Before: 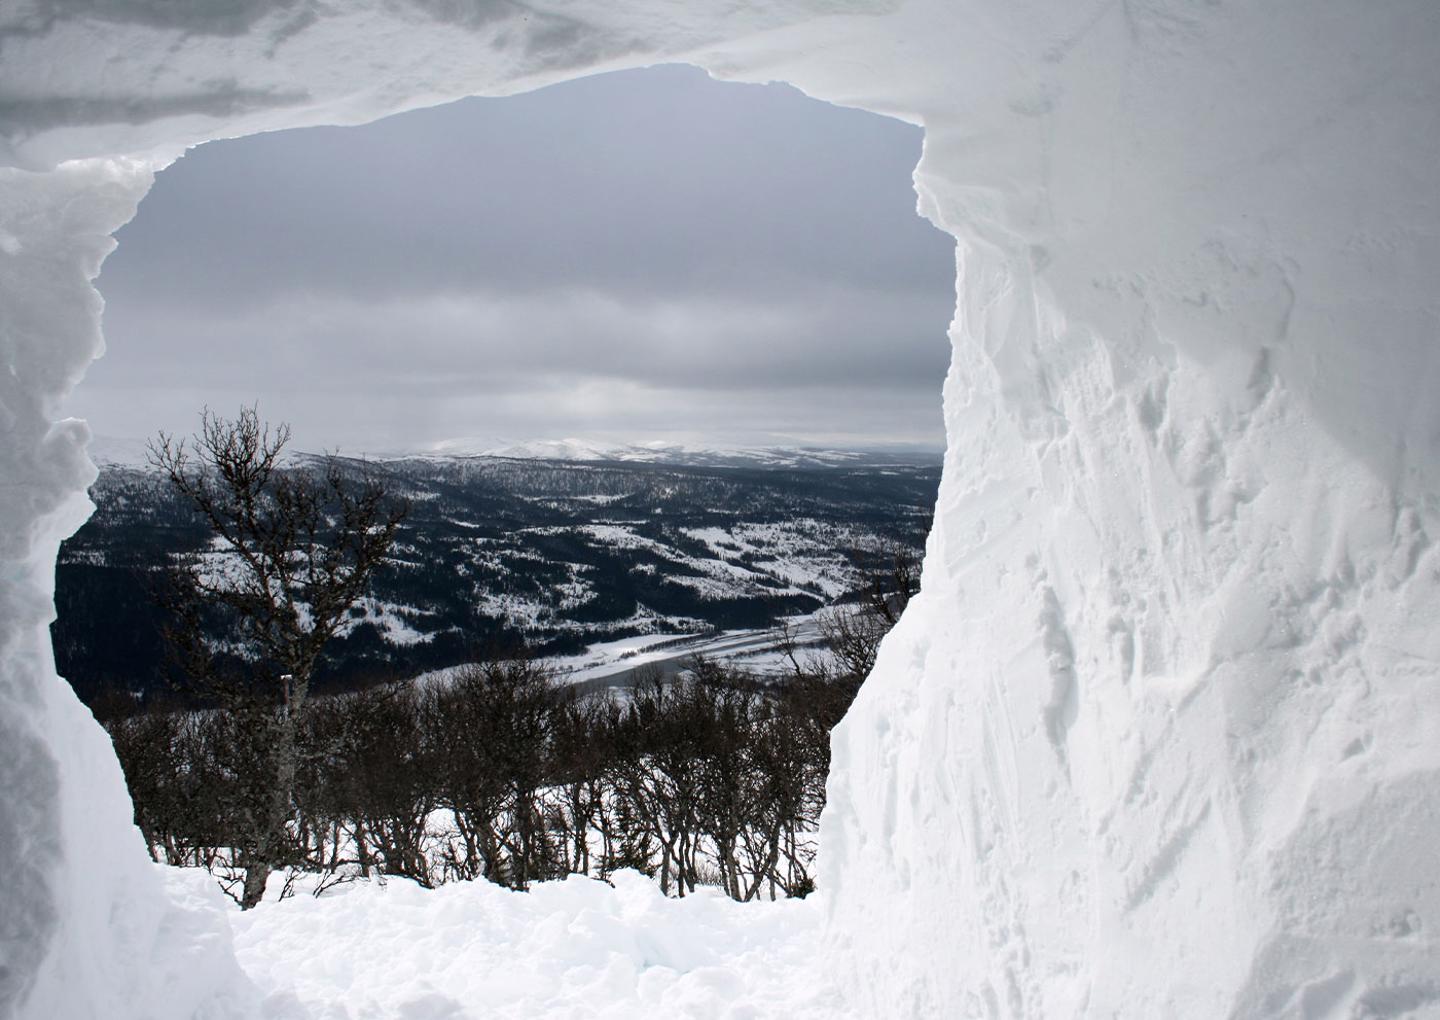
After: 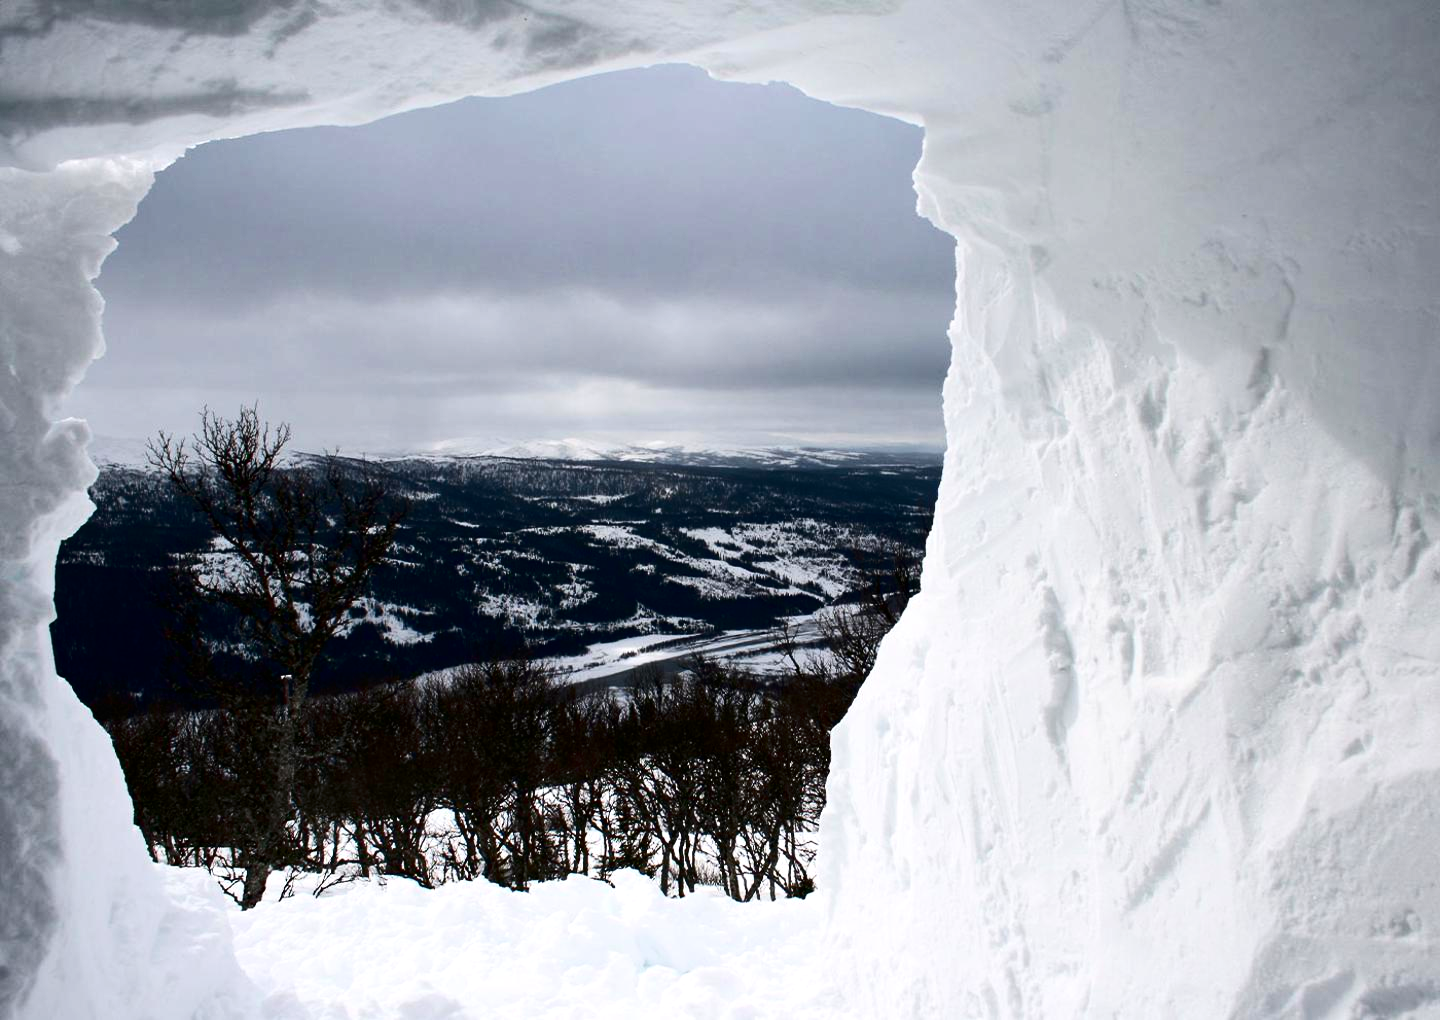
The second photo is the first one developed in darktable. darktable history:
contrast brightness saturation: contrast 0.22, brightness -0.19, saturation 0.24
exposure: exposure 0.127 EV, compensate highlight preservation false
